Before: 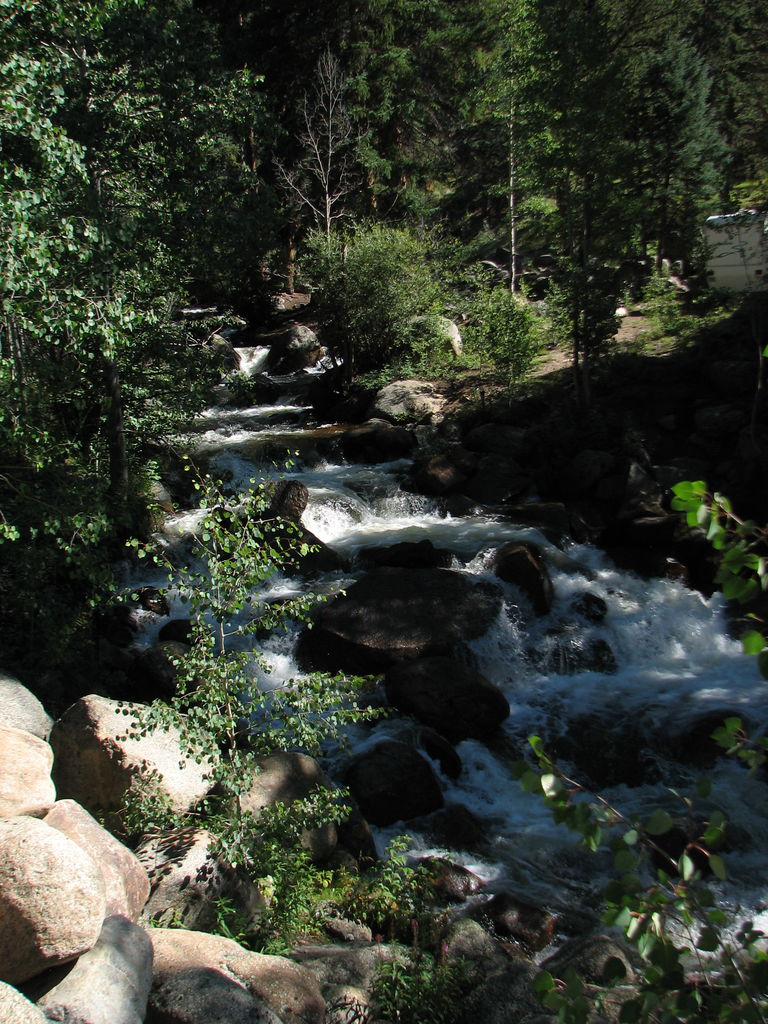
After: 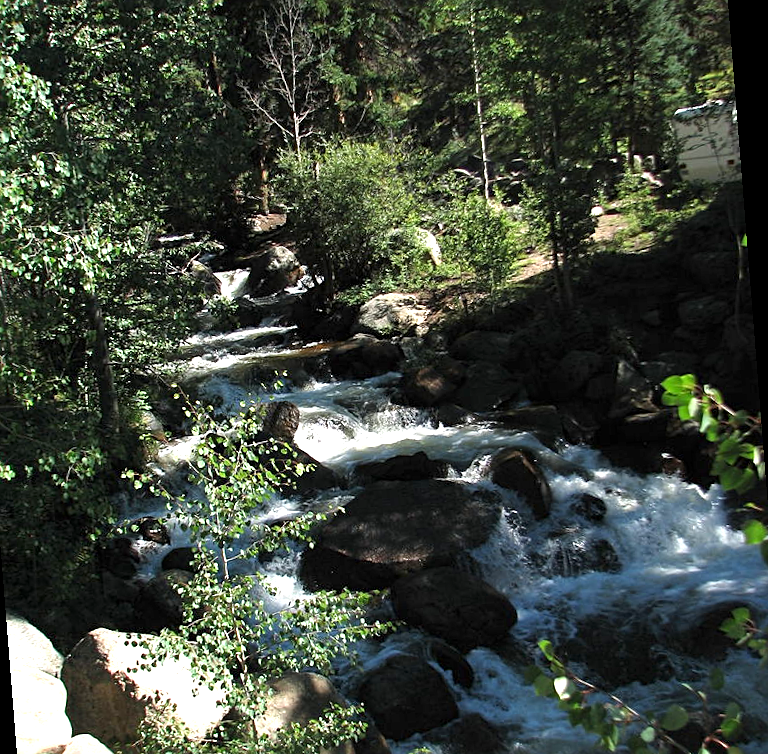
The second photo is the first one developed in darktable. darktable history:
rotate and perspective: rotation -4.2°, shear 0.006, automatic cropping off
crop: left 5.596%, top 10.314%, right 3.534%, bottom 19.395%
sharpen: radius 2.167, amount 0.381, threshold 0
exposure: exposure 0.999 EV, compensate highlight preservation false
